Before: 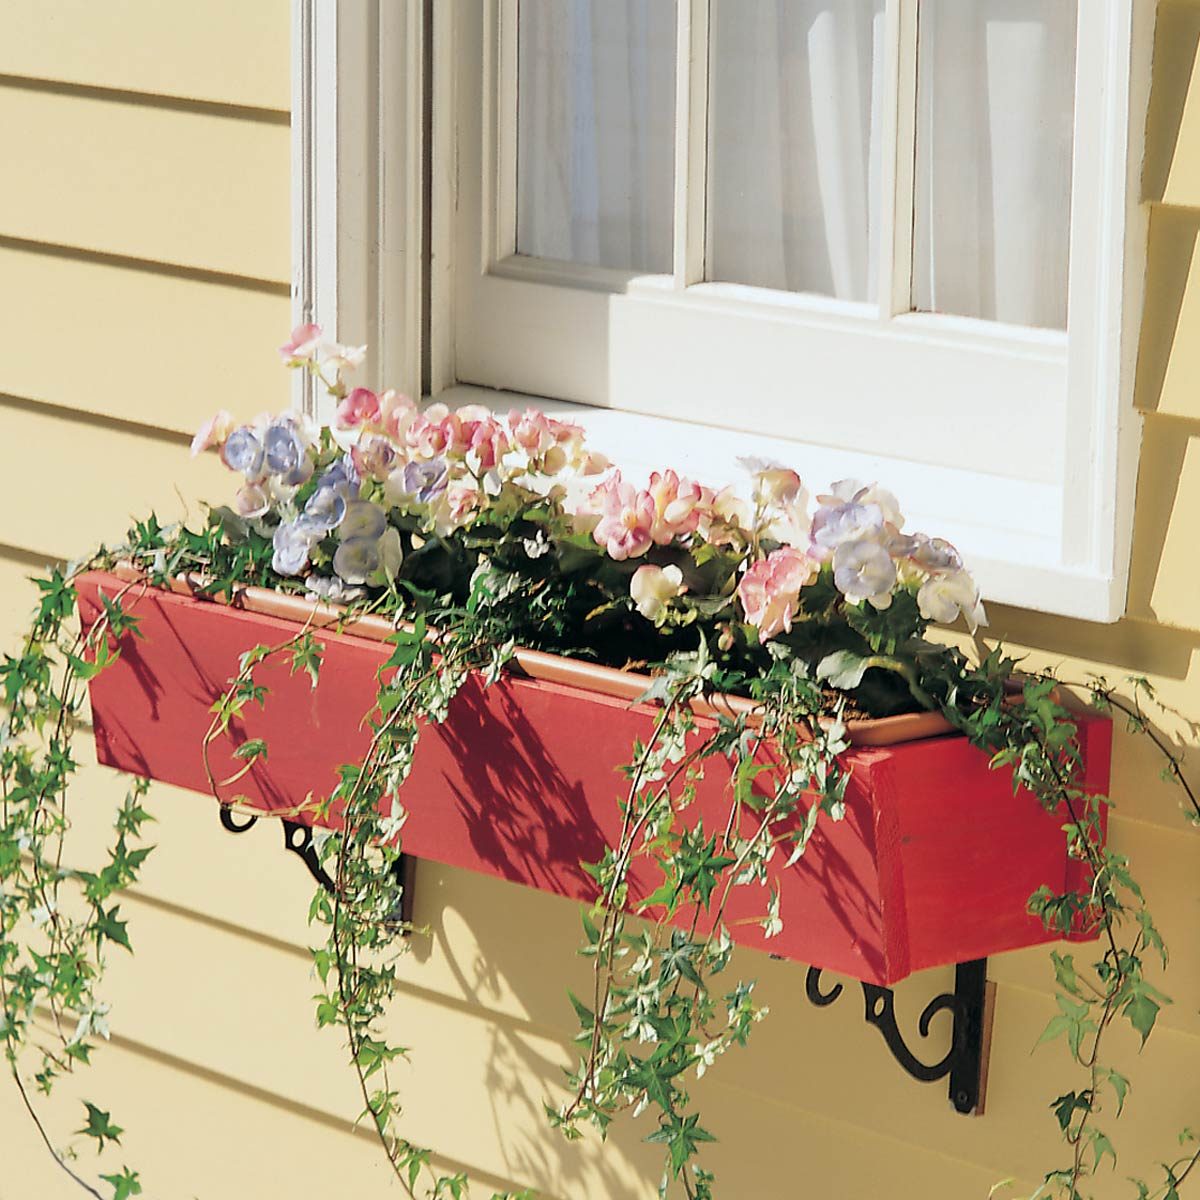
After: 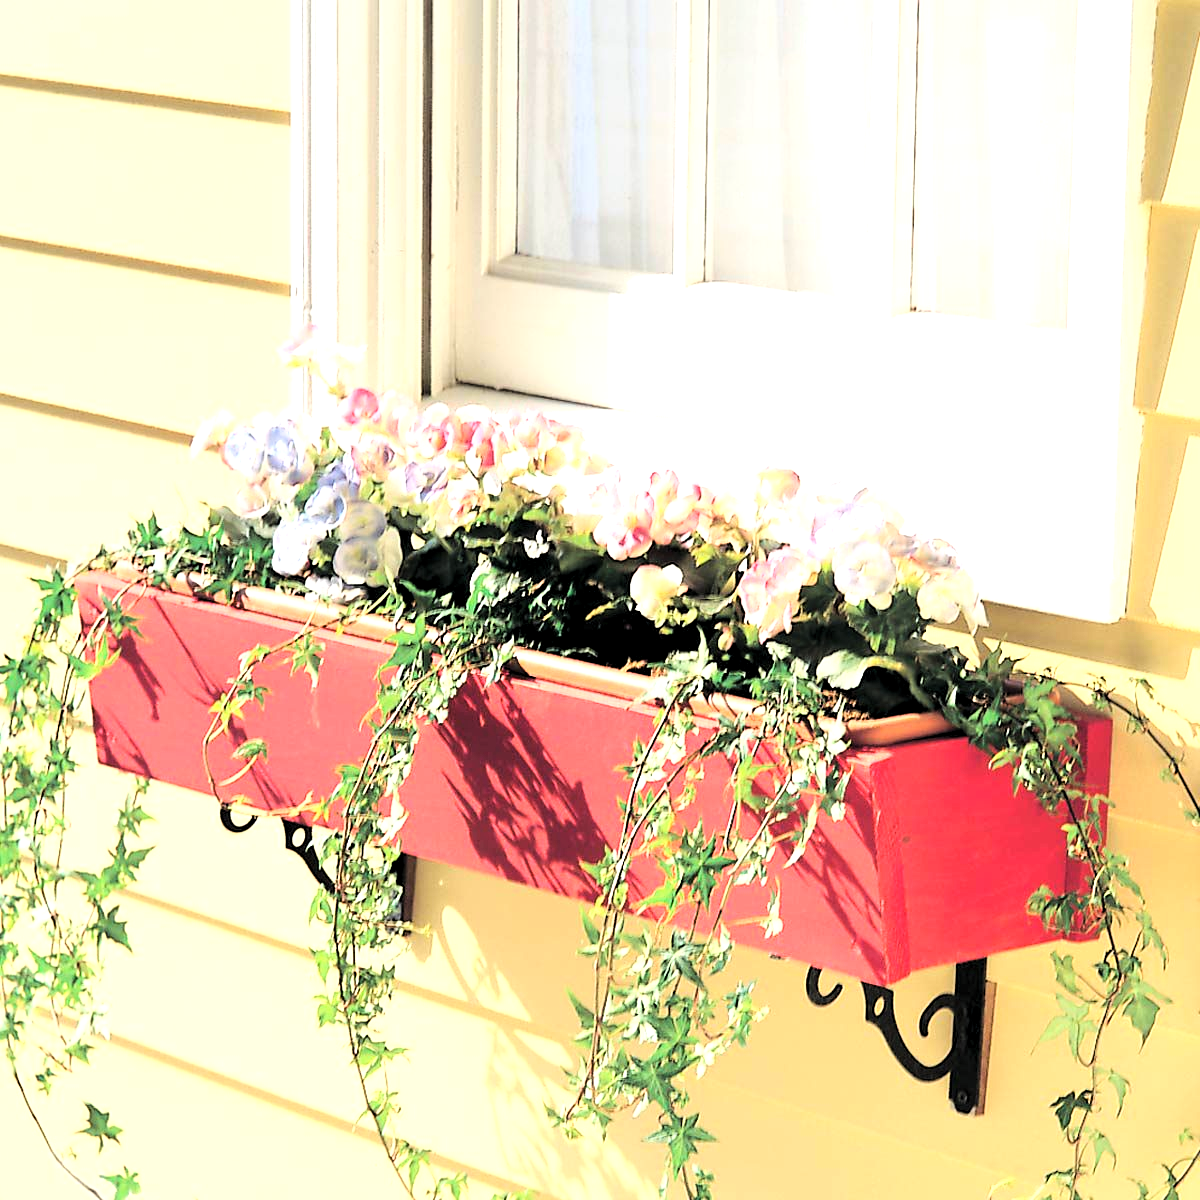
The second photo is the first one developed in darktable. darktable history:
exposure: exposure -0.04 EV, compensate highlight preservation false
base curve: curves: ch0 [(0, 0) (0.018, 0.026) (0.143, 0.37) (0.33, 0.731) (0.458, 0.853) (0.735, 0.965) (0.905, 0.986) (1, 1)]
levels: levels [0.062, 0.494, 0.925]
